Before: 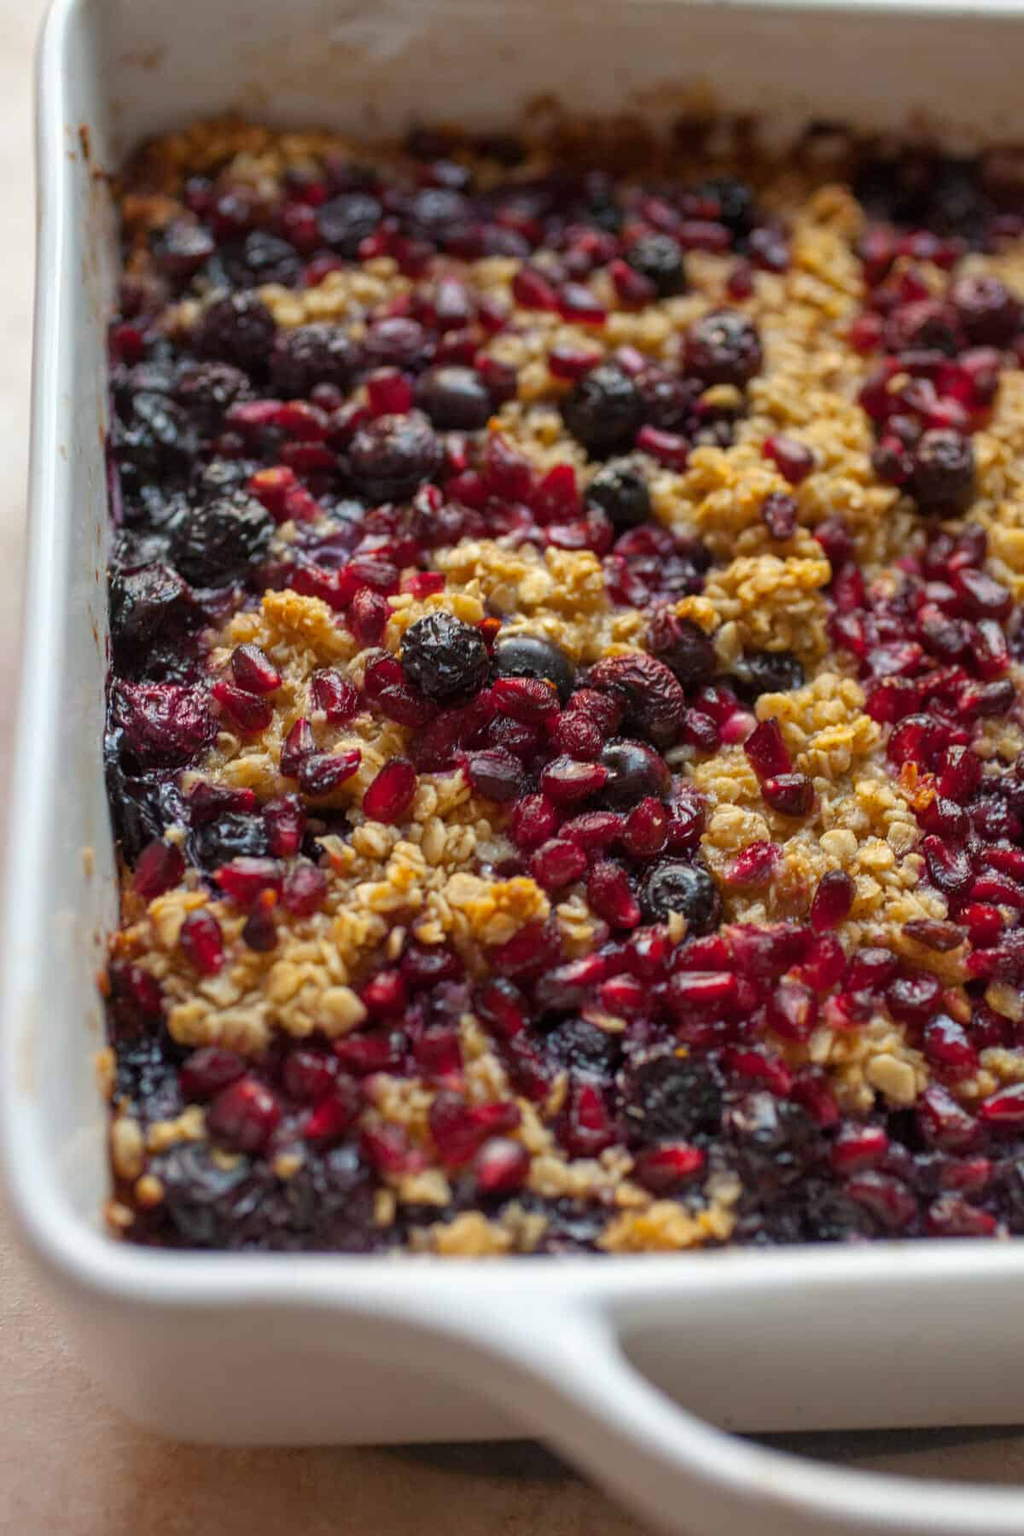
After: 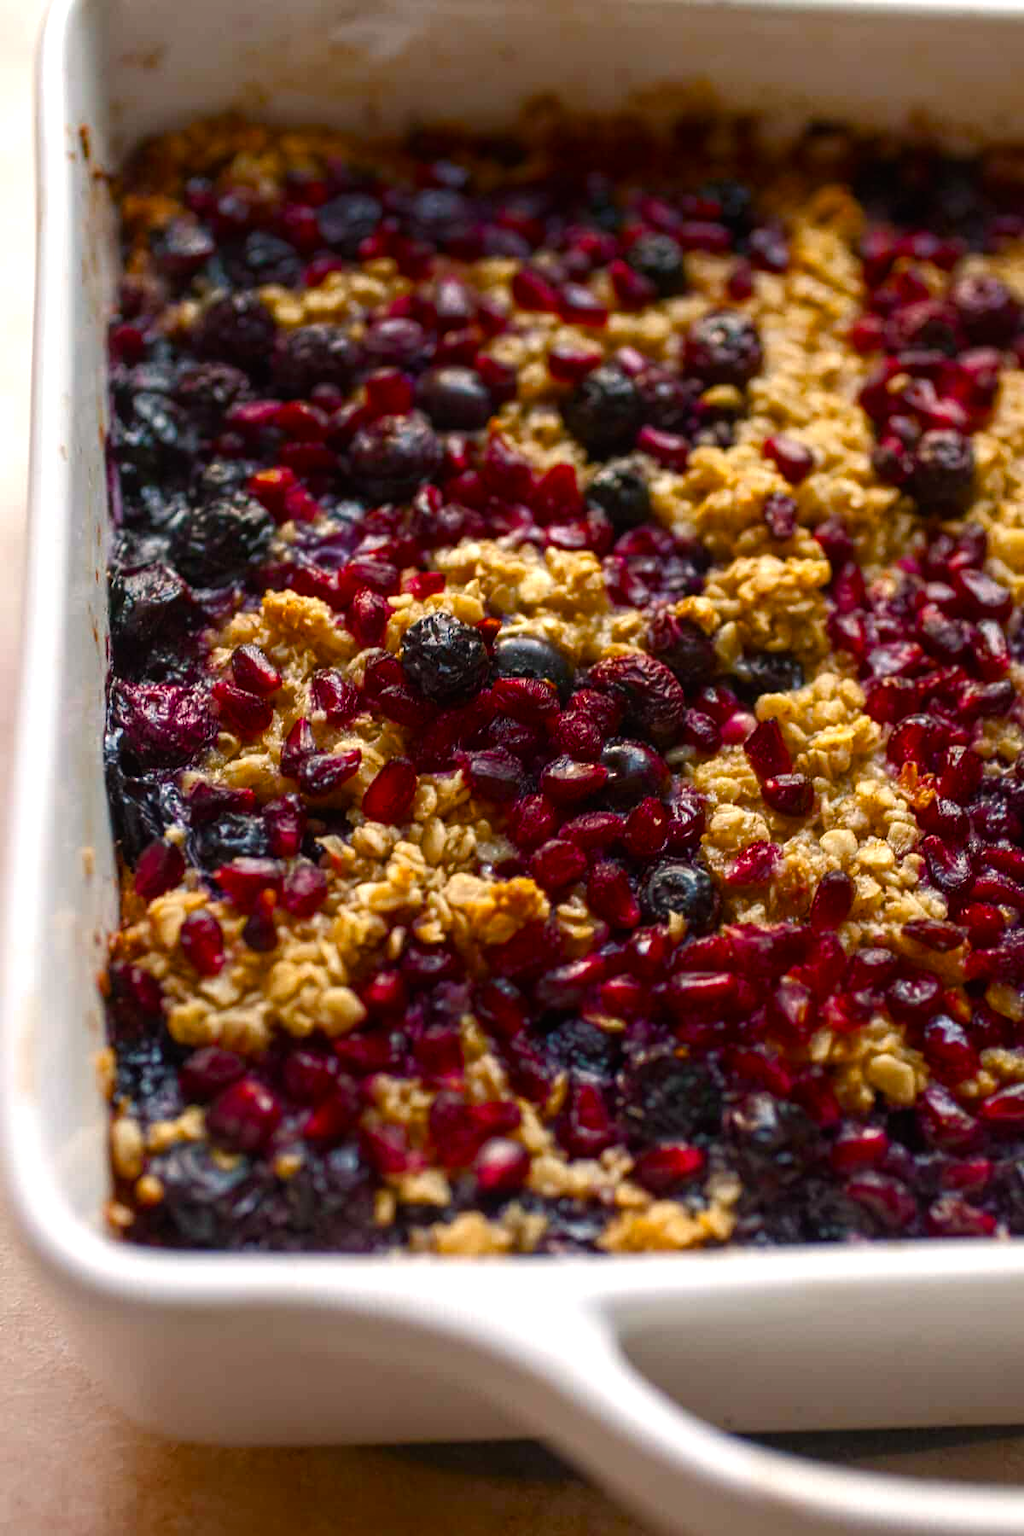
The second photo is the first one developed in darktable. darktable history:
shadows and highlights: shadows -70, highlights 35, soften with gaussian
color balance rgb: shadows lift › chroma 1%, shadows lift › hue 217.2°, power › hue 310.8°, highlights gain › chroma 2%, highlights gain › hue 44.4°, global offset › luminance 0.25%, global offset › hue 171.6°, perceptual saturation grading › global saturation 14.09%, perceptual saturation grading › highlights -30%, perceptual saturation grading › shadows 50.67%, global vibrance 25%, contrast 20%
